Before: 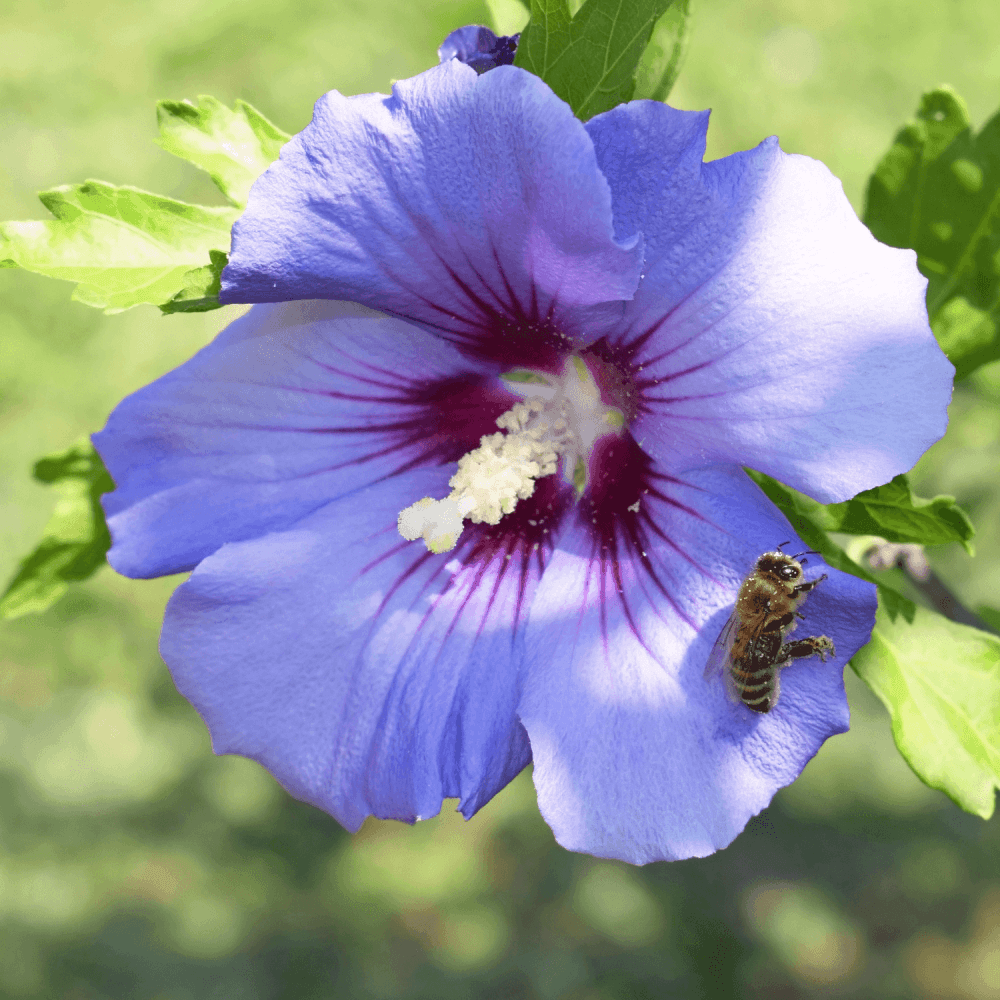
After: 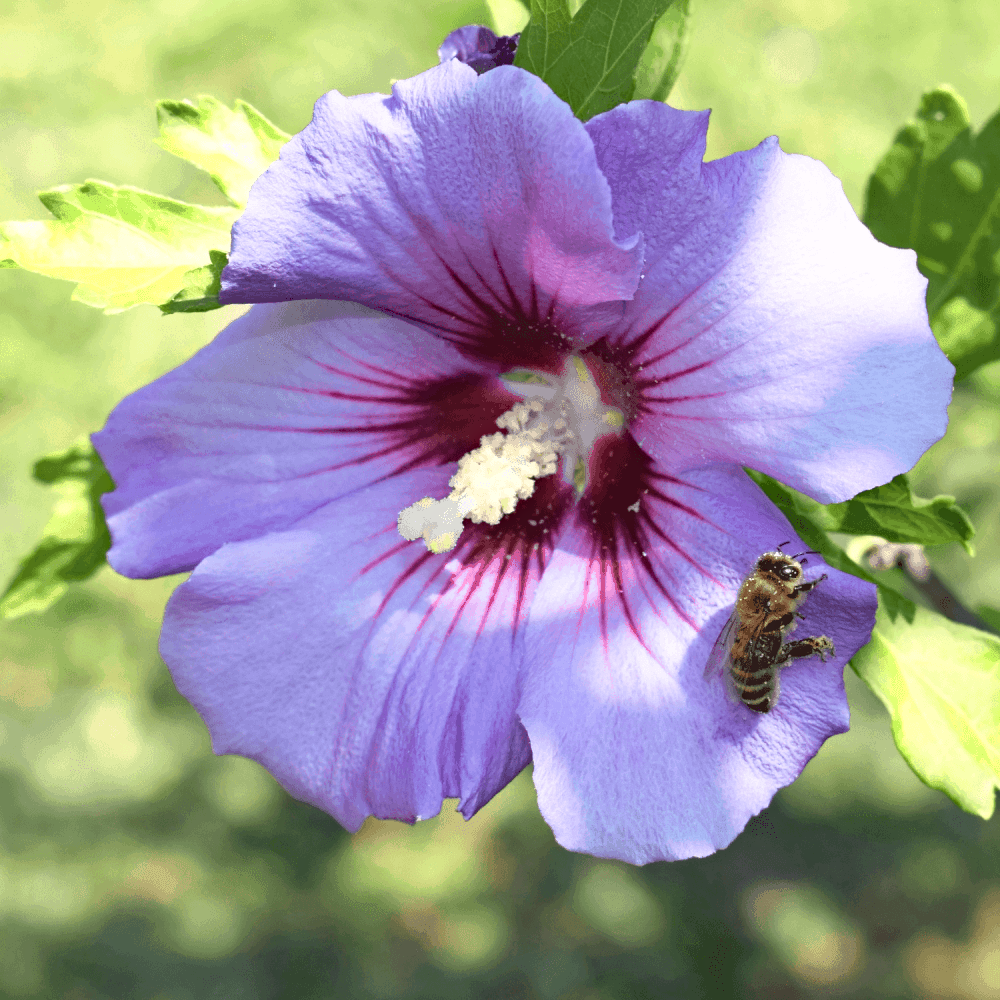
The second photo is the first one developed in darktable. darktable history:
haze removal: compatibility mode true, adaptive false
color zones: curves: ch0 [(0.018, 0.548) (0.224, 0.64) (0.425, 0.447) (0.675, 0.575) (0.732, 0.579)]; ch1 [(0.066, 0.487) (0.25, 0.5) (0.404, 0.43) (0.75, 0.421) (0.956, 0.421)]; ch2 [(0.044, 0.561) (0.215, 0.465) (0.399, 0.544) (0.465, 0.548) (0.614, 0.447) (0.724, 0.43) (0.882, 0.623) (0.956, 0.632)]
